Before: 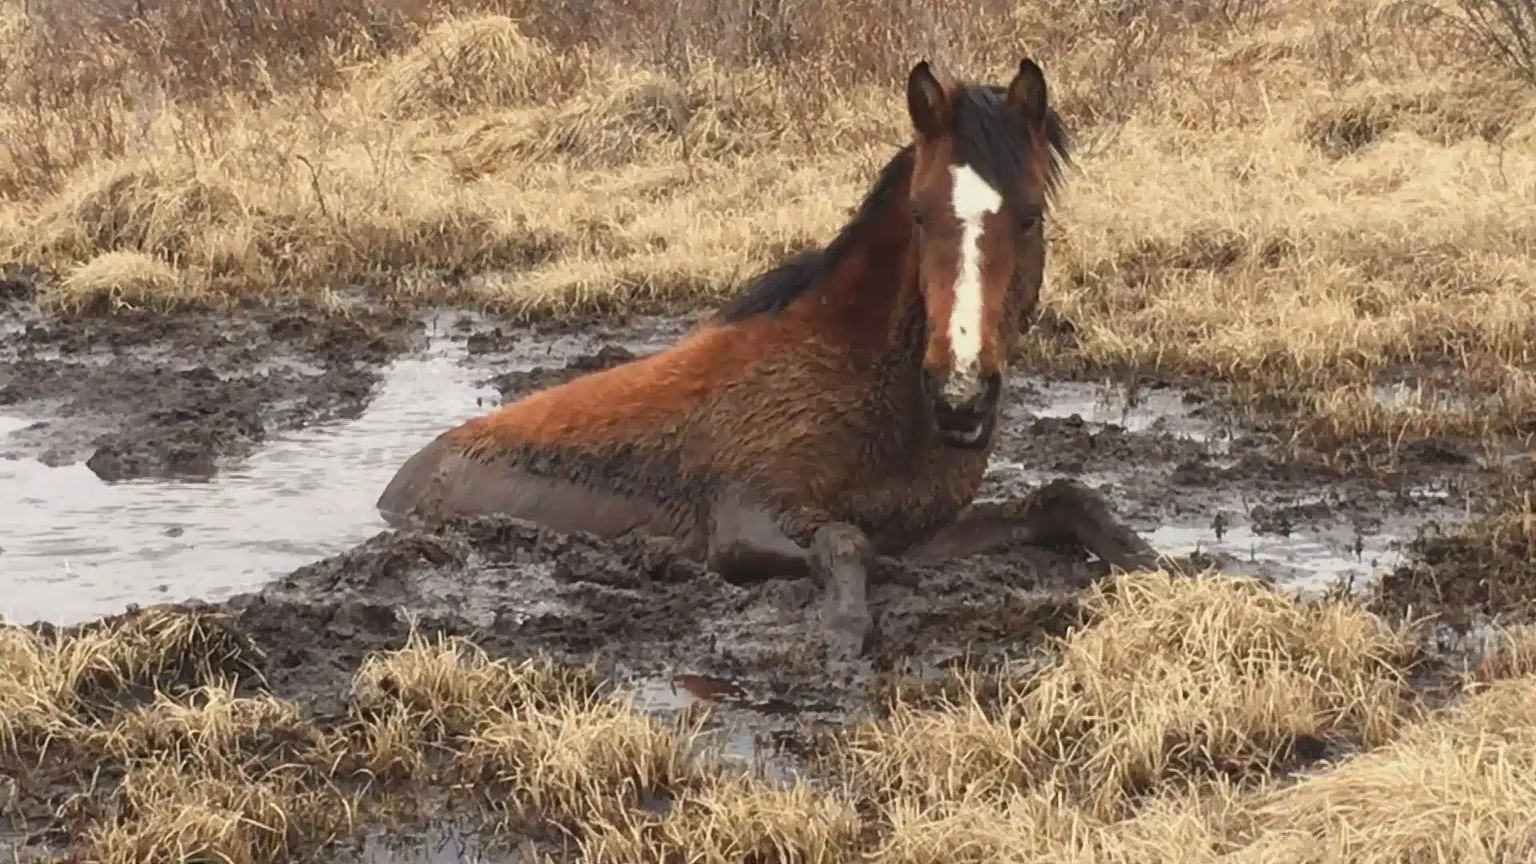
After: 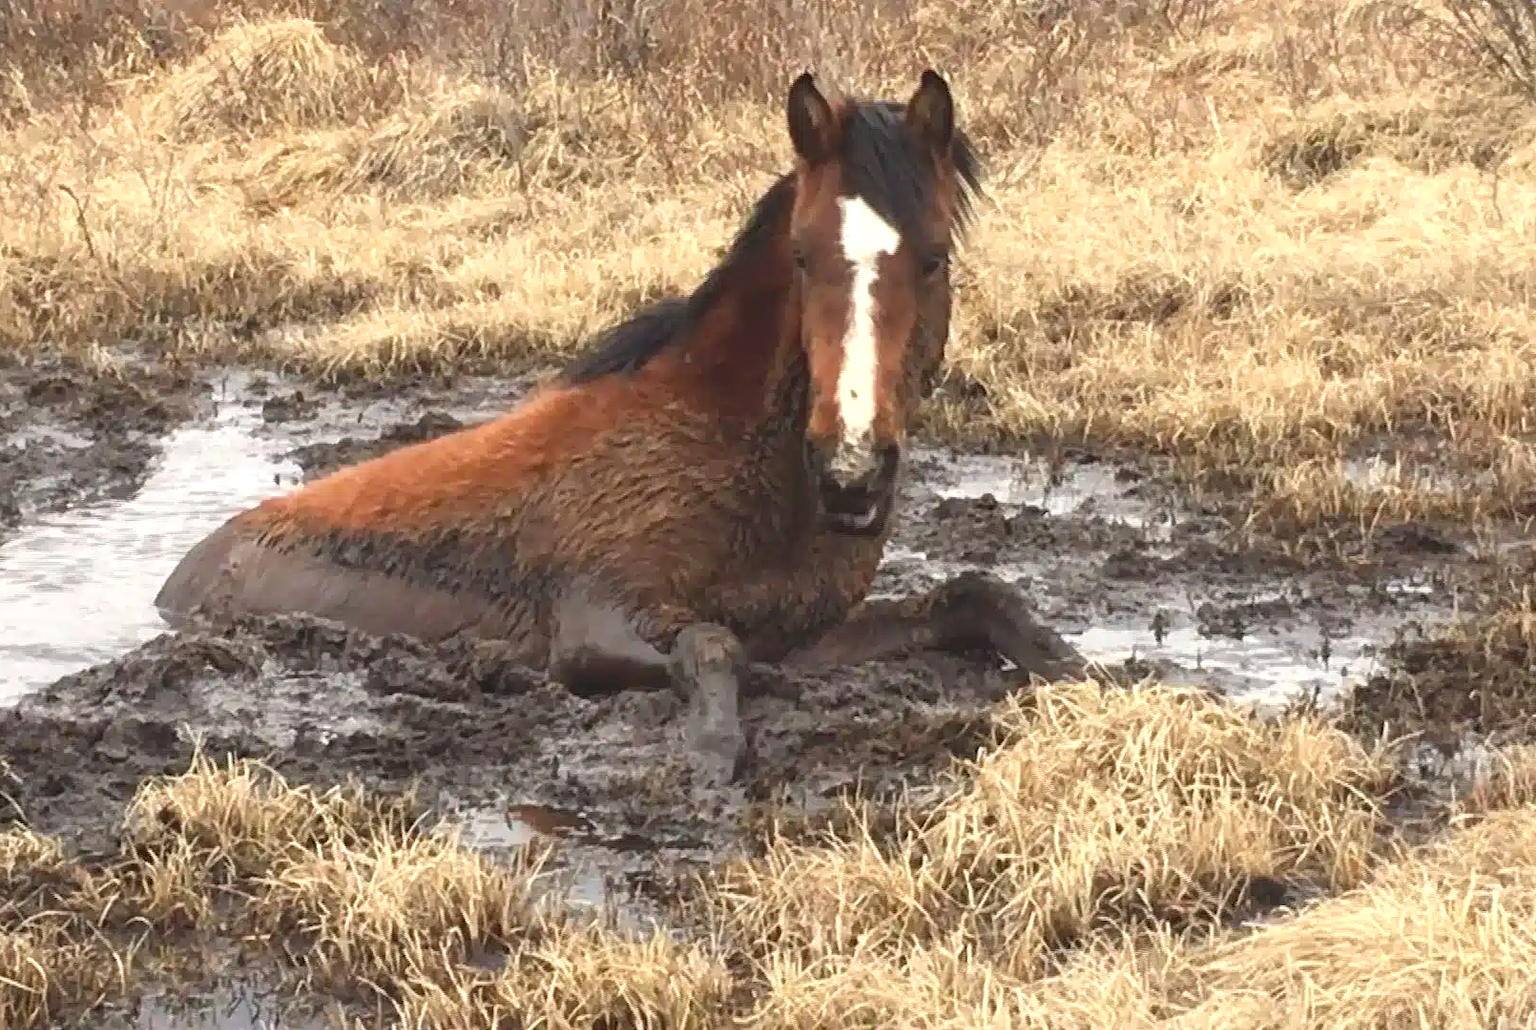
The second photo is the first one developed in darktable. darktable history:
exposure: exposure 0.493 EV, compensate highlight preservation false
crop: left 16.145%
